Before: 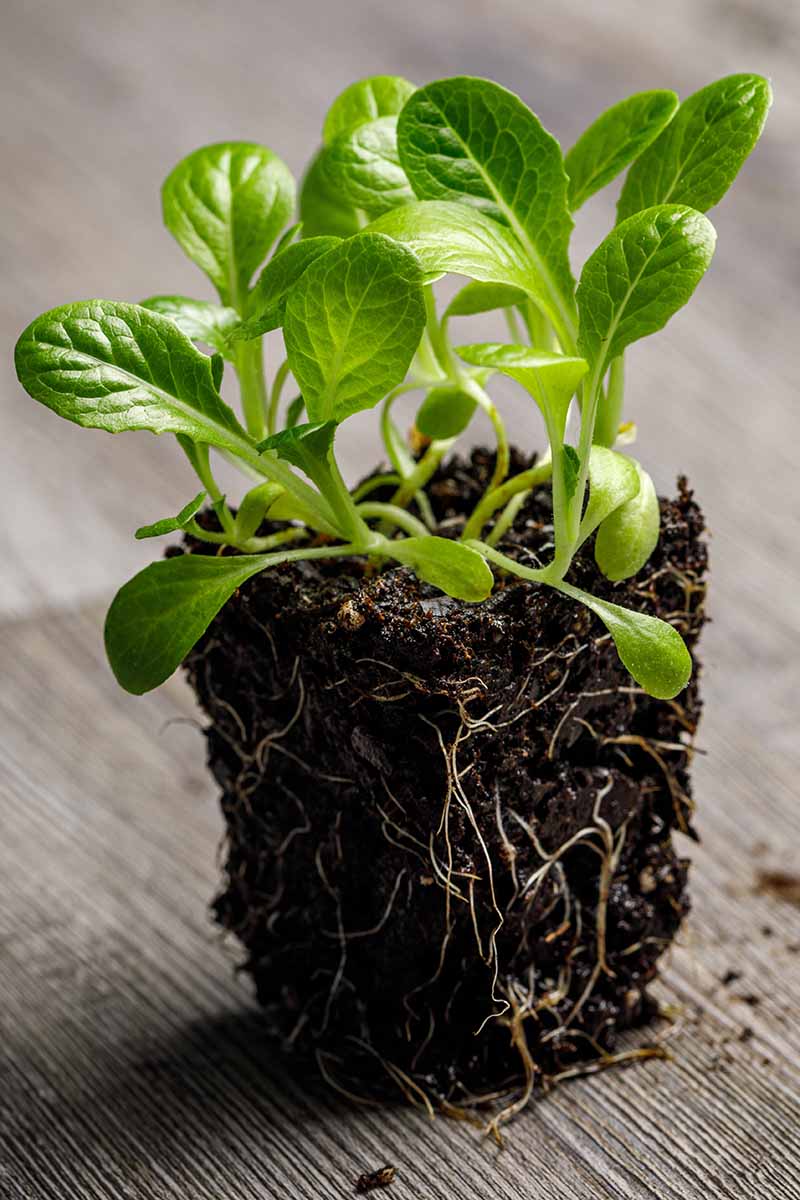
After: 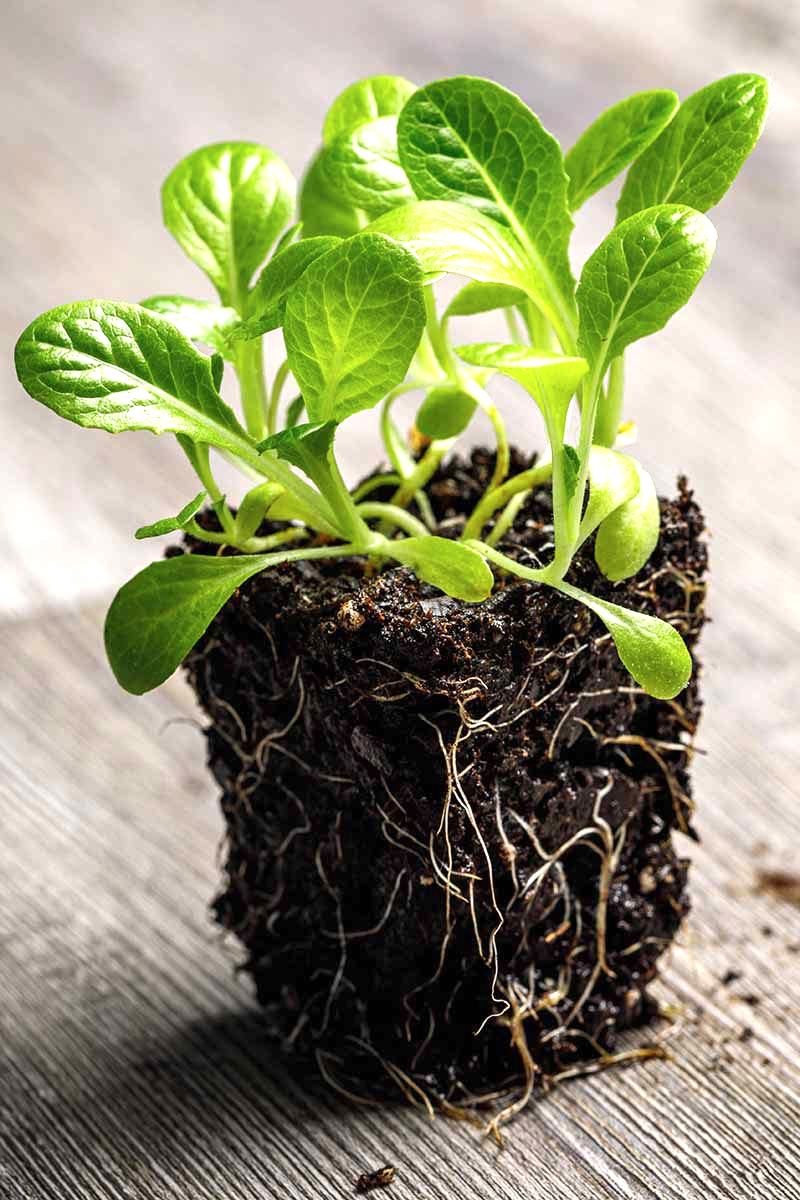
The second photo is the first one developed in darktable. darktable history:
exposure: black level correction 0, exposure 0.9 EV, compensate highlight preservation false
white balance: emerald 1
contrast brightness saturation: saturation -0.05
